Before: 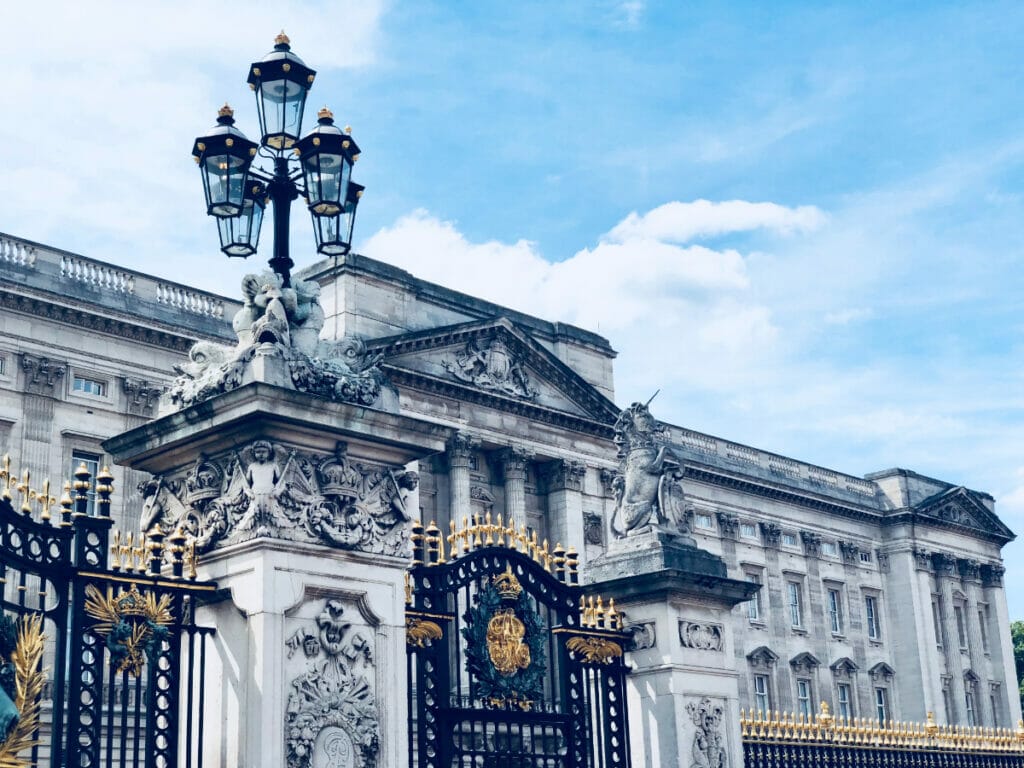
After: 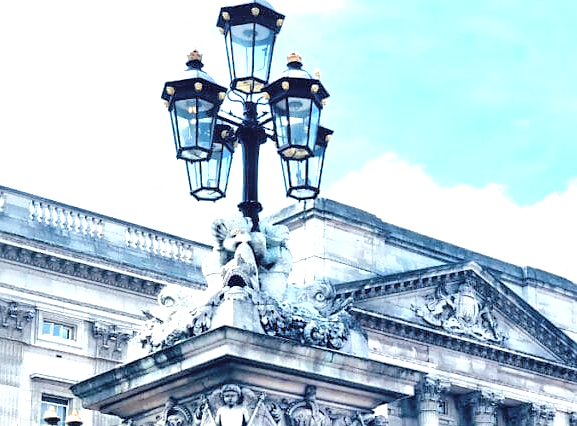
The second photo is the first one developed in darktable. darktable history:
local contrast: mode bilateral grid, contrast 20, coarseness 49, detail 140%, midtone range 0.2
contrast brightness saturation: brightness 0.153
tone curve: curves: ch0 [(0.003, 0) (0.066, 0.017) (0.163, 0.09) (0.264, 0.238) (0.395, 0.421) (0.517, 0.56) (0.688, 0.743) (0.791, 0.814) (1, 1)]; ch1 [(0, 0) (0.164, 0.115) (0.337, 0.332) (0.39, 0.398) (0.464, 0.461) (0.501, 0.5) (0.507, 0.503) (0.534, 0.537) (0.577, 0.59) (0.652, 0.681) (0.733, 0.749) (0.811, 0.796) (1, 1)]; ch2 [(0, 0) (0.337, 0.382) (0.464, 0.476) (0.501, 0.502) (0.527, 0.54) (0.551, 0.565) (0.6, 0.59) (0.687, 0.675) (1, 1)], color space Lab, linked channels, preserve colors none
crop and rotate: left 3.038%, top 7.394%, right 40.547%, bottom 37.061%
exposure: exposure 0.95 EV, compensate exposure bias true, compensate highlight preservation false
sharpen: radius 0.996, threshold 0.952
